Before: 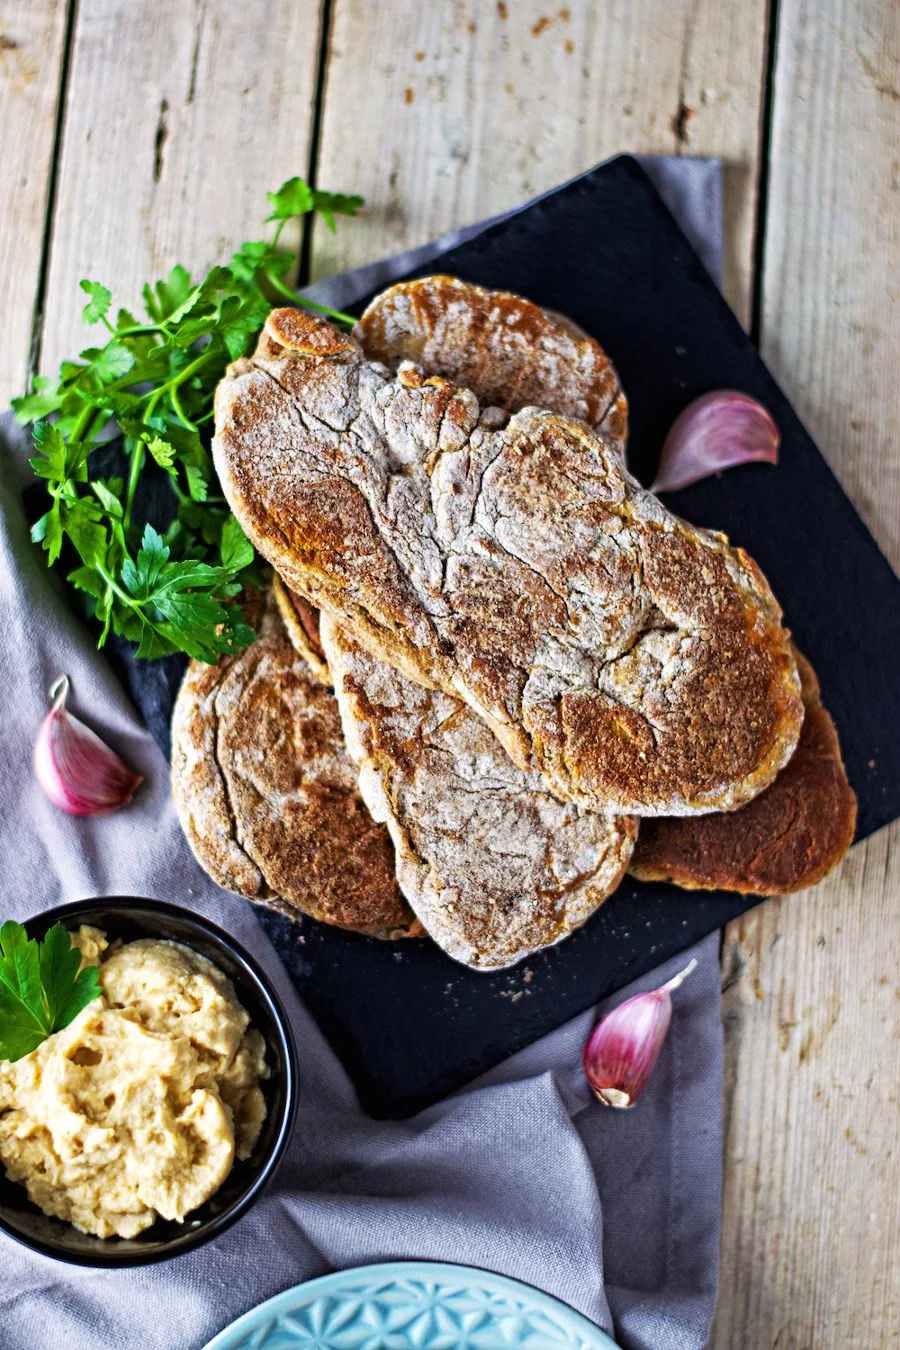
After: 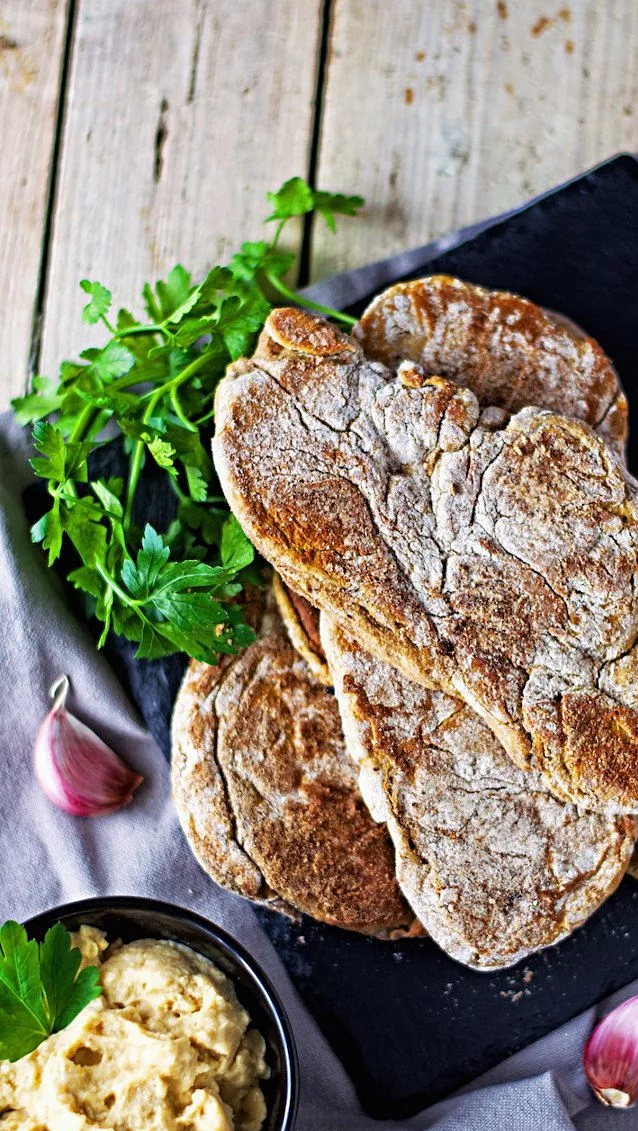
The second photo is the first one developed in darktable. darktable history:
crop: right 29.011%, bottom 16.194%
sharpen: amount 0.211
tone equalizer: -7 EV 0.206 EV, -6 EV 0.1 EV, -5 EV 0.101 EV, -4 EV 0.071 EV, -2 EV -0.04 EV, -1 EV -0.043 EV, +0 EV -0.058 EV, edges refinement/feathering 500, mask exposure compensation -1.57 EV, preserve details no
